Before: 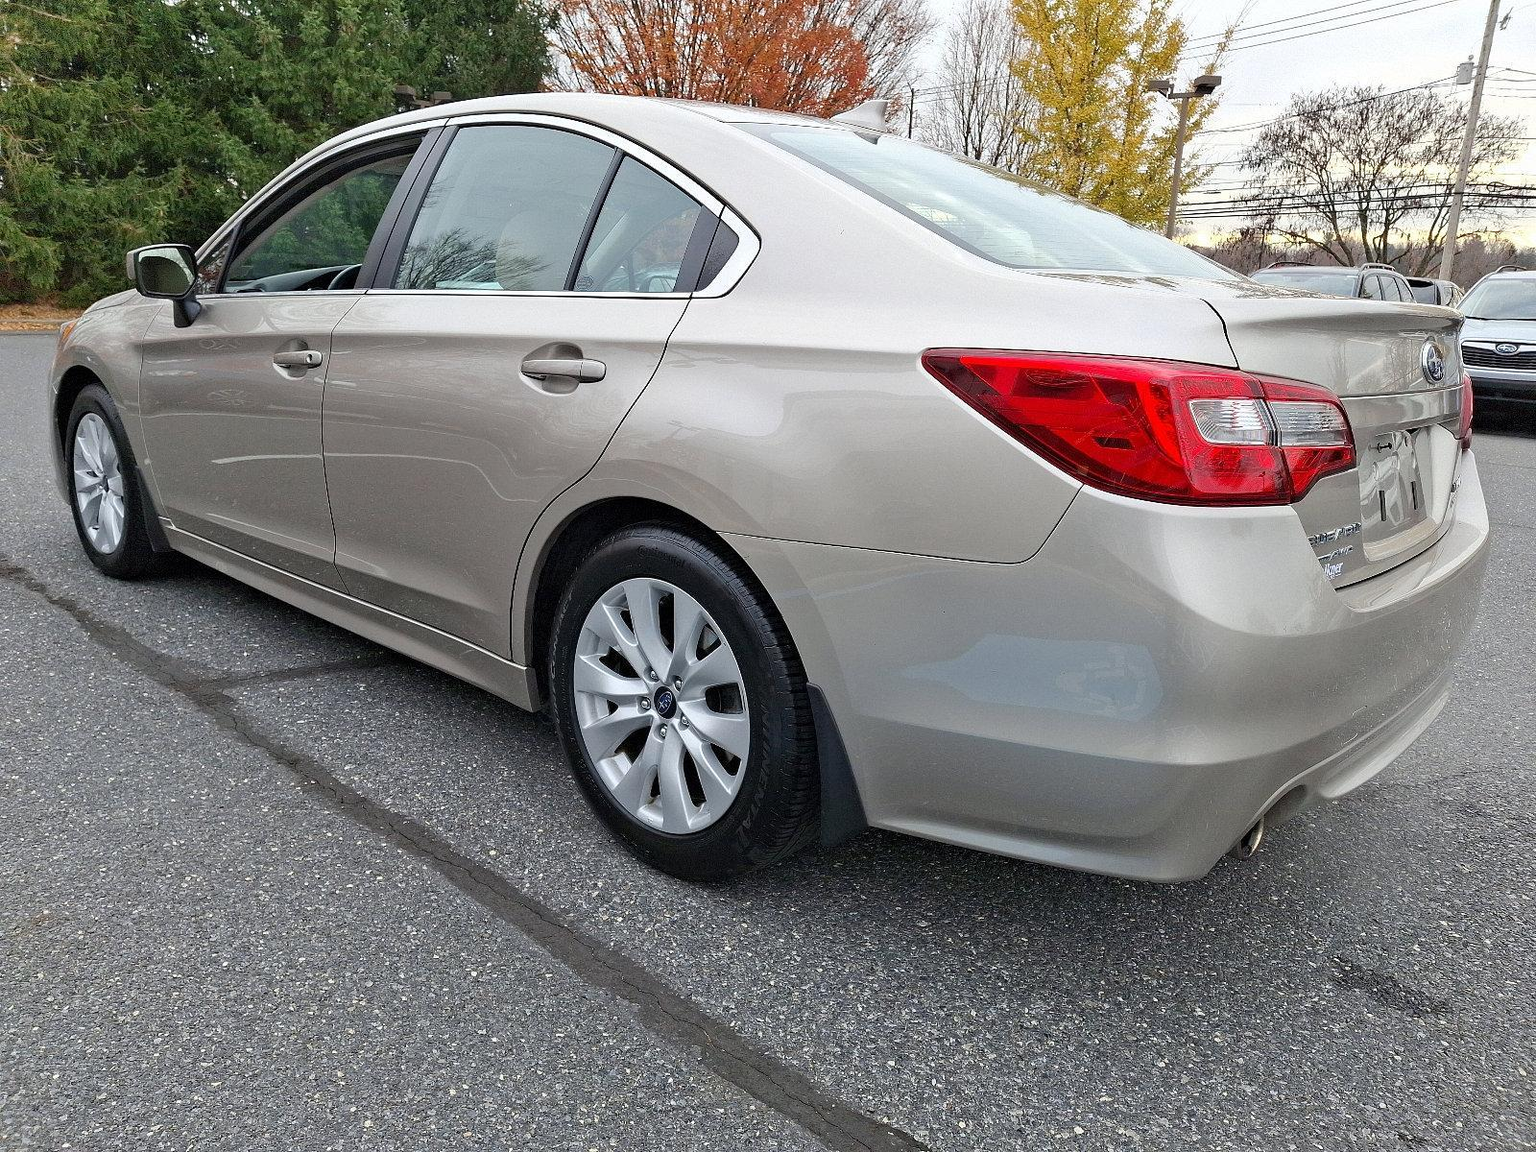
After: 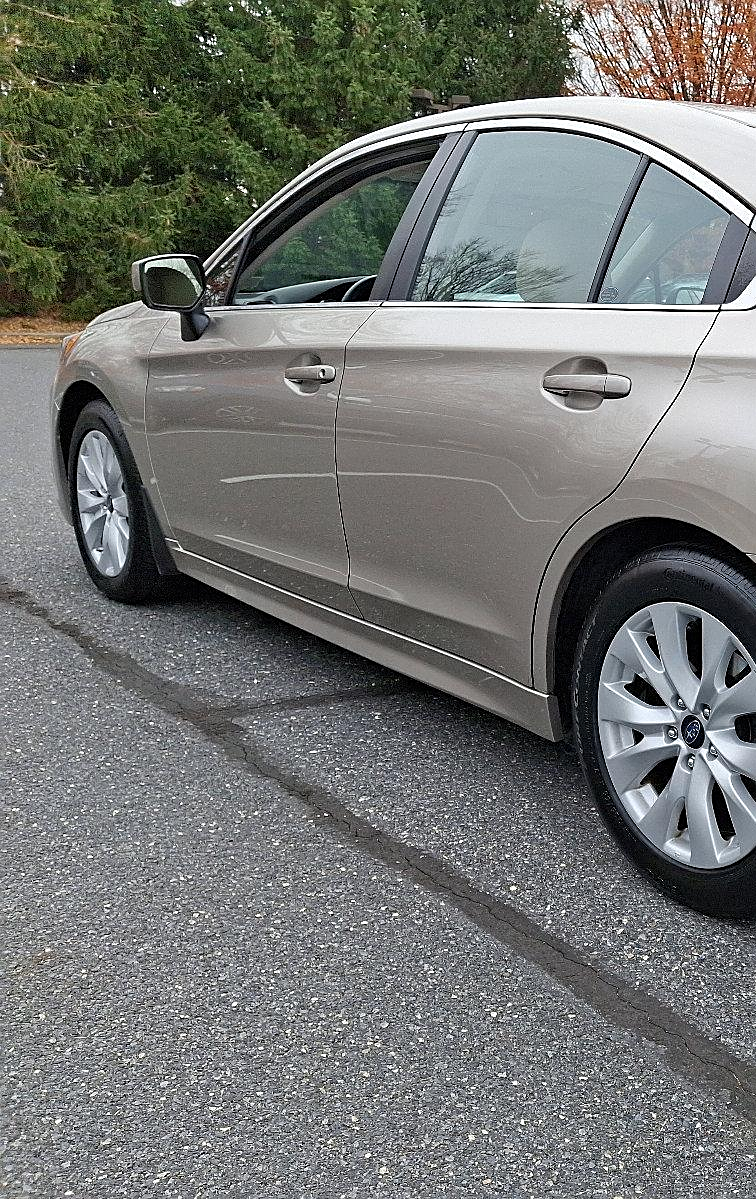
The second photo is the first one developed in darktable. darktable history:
sharpen: on, module defaults
crop and rotate: left 0.011%, top 0%, right 52.677%
